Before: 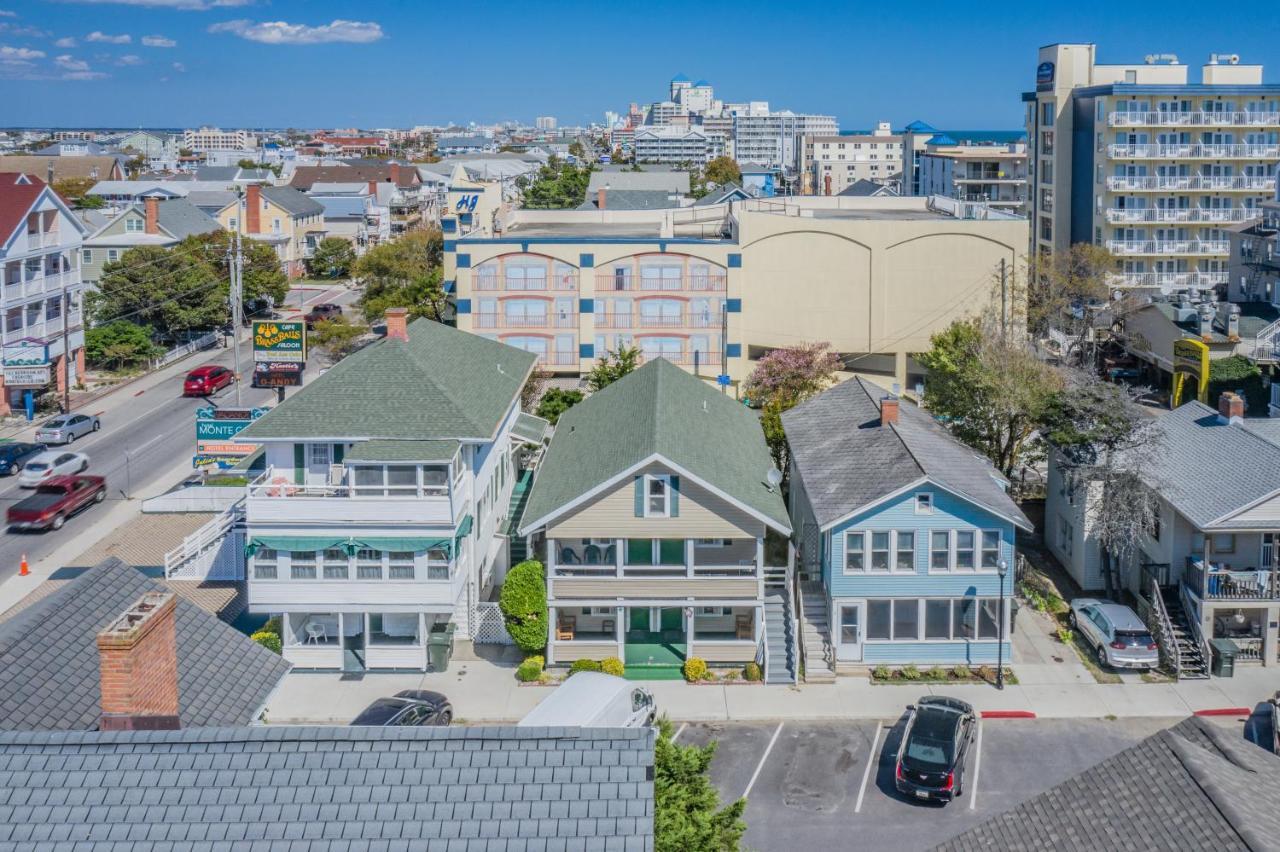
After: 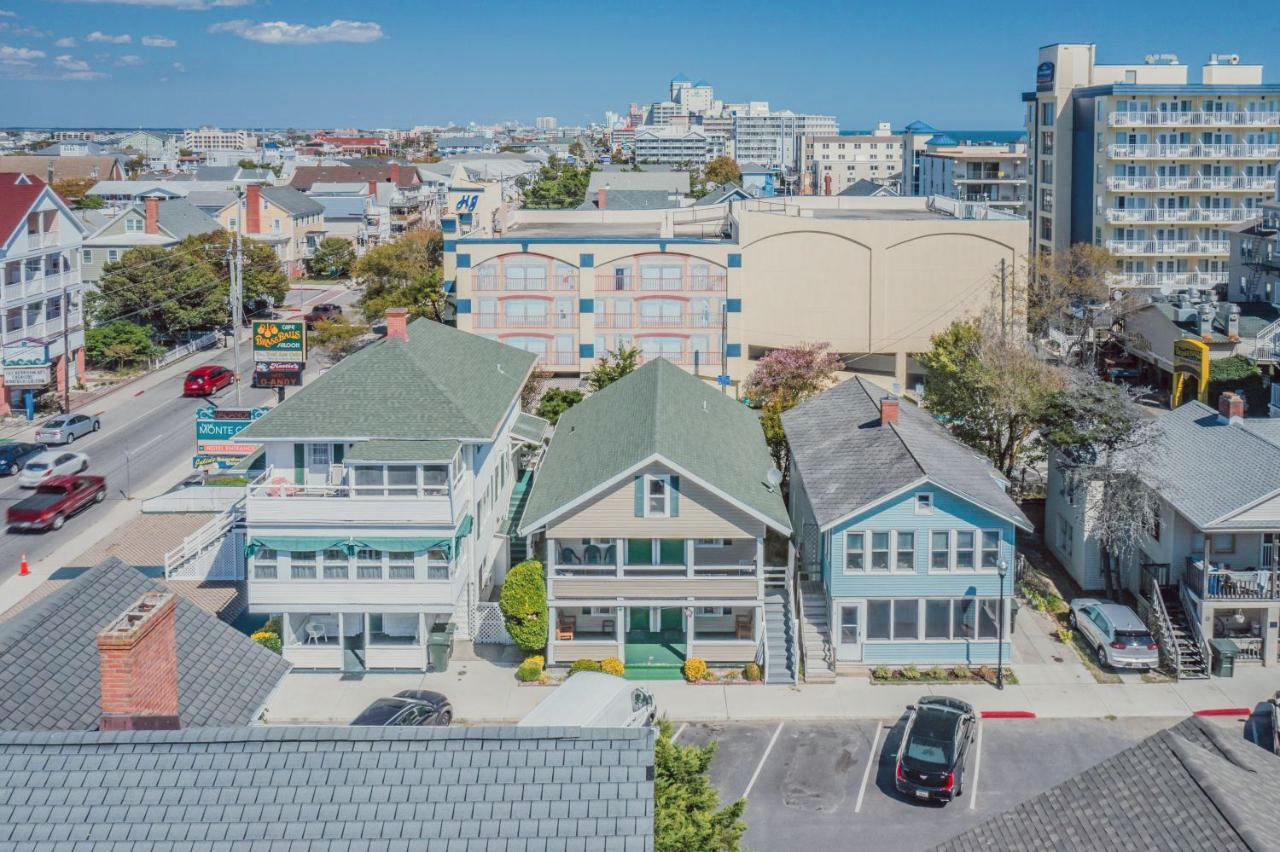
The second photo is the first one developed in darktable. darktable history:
tone curve: curves: ch0 [(0, 0) (0.003, 0.018) (0.011, 0.024) (0.025, 0.038) (0.044, 0.067) (0.069, 0.098) (0.1, 0.13) (0.136, 0.165) (0.177, 0.205) (0.224, 0.249) (0.277, 0.304) (0.335, 0.365) (0.399, 0.432) (0.468, 0.505) (0.543, 0.579) (0.623, 0.652) (0.709, 0.725) (0.801, 0.802) (0.898, 0.876) (1, 1)], preserve colors none
color look up table: target L [95.42, 94.33, 95.12, 93.04, 95.06, 89.4, 82.94, 82.67, 80.13, 78.52, 76.42, 72.45, 59.65, 51, 48.51, 39.76, 4.657, 200.67, 84.45, 74.03, 70.35, 58.32, 62.35, 55.03, 47.78, 47.37, 40.05, 31.76, 28.53, 61.83, 67.72, 65.96, 44.95, 42.36, 41.05, 37.34, 31.5, 32.14, 26.93, 17.2, 17.97, 93.83, 82.37, 79.02, 63.1, 55.95, 53.3, 35.26, 28.67], target a [-4.969, -24.78, -9.301, -2.035, -12.57, -67.03, -77.43, 5.898, -58.52, -26.72, -36.95, -21.2, -25.26, -45.61, -10.58, -33.05, -0.652, 0, 22.05, 37.88, 6.583, 67.27, 43.3, 75.7, 77.74, 31.86, 65.97, 16.55, 51.98, 61.65, 42.2, 22.65, 62.73, 71.12, 68.63, 44.45, 57.65, 19.73, 30.27, 45.09, 24.71, -5.502, -43.88, -27.46, -2.035, -6.14, -28.28, -7.861, -5.925], target b [77.83, 19.35, 99.48, 98.02, 99.25, 76.64, 83.82, 75.85, 13.09, 0.975, 78.51, 63.91, 20.89, 45.72, 39.91, 9.265, 5.468, -0.001, 27.45, 55.6, 10.57, 14.41, 27.01, 41.84, 31.66, 48.4, 56.53, 23.67, 32.68, -18.56, -1.034, -20.94, -31.24, -19.95, 11.19, 2.666, -18.45, -56.48, -35.74, -55.28, -18.38, -3.628, -16.47, -28.35, -16.32, -41.02, -18.78, -2.573, -29.07], num patches 49
